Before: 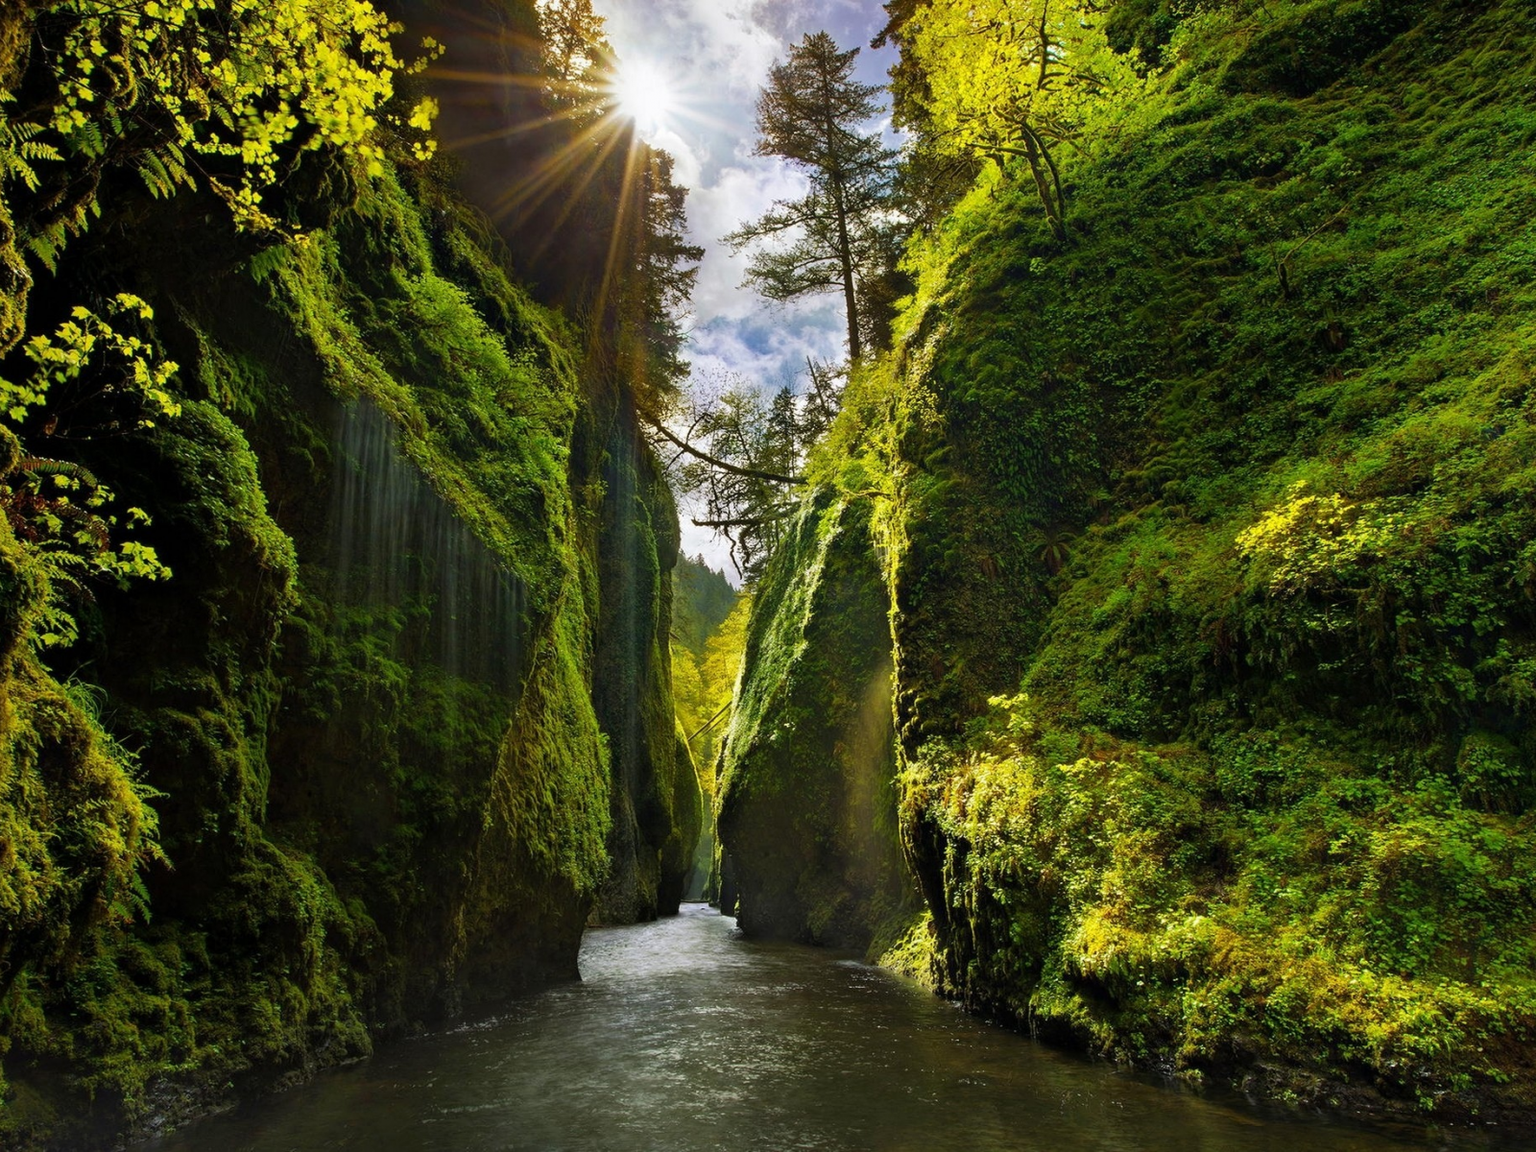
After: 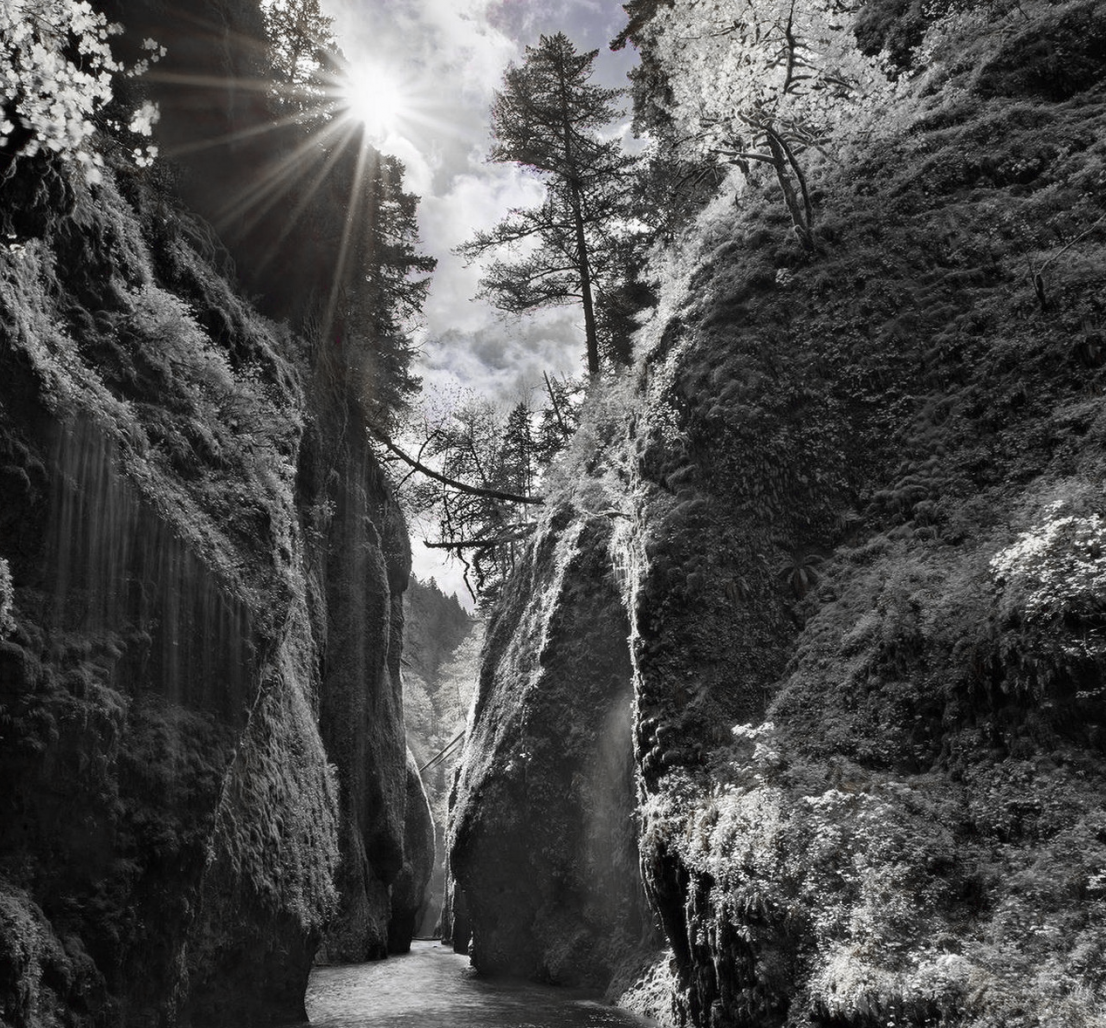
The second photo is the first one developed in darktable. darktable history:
crop: left 18.573%, right 12.297%, bottom 14.257%
color zones: curves: ch0 [(0, 0.278) (0.143, 0.5) (0.286, 0.5) (0.429, 0.5) (0.571, 0.5) (0.714, 0.5) (0.857, 0.5) (1, 0.5)]; ch1 [(0, 1) (0.143, 0.165) (0.286, 0) (0.429, 0) (0.571, 0) (0.714, 0) (0.857, 0.5) (1, 0.5)]; ch2 [(0, 0.508) (0.143, 0.5) (0.286, 0.5) (0.429, 0.5) (0.571, 0.5) (0.714, 0.5) (0.857, 0.5) (1, 0.5)]
